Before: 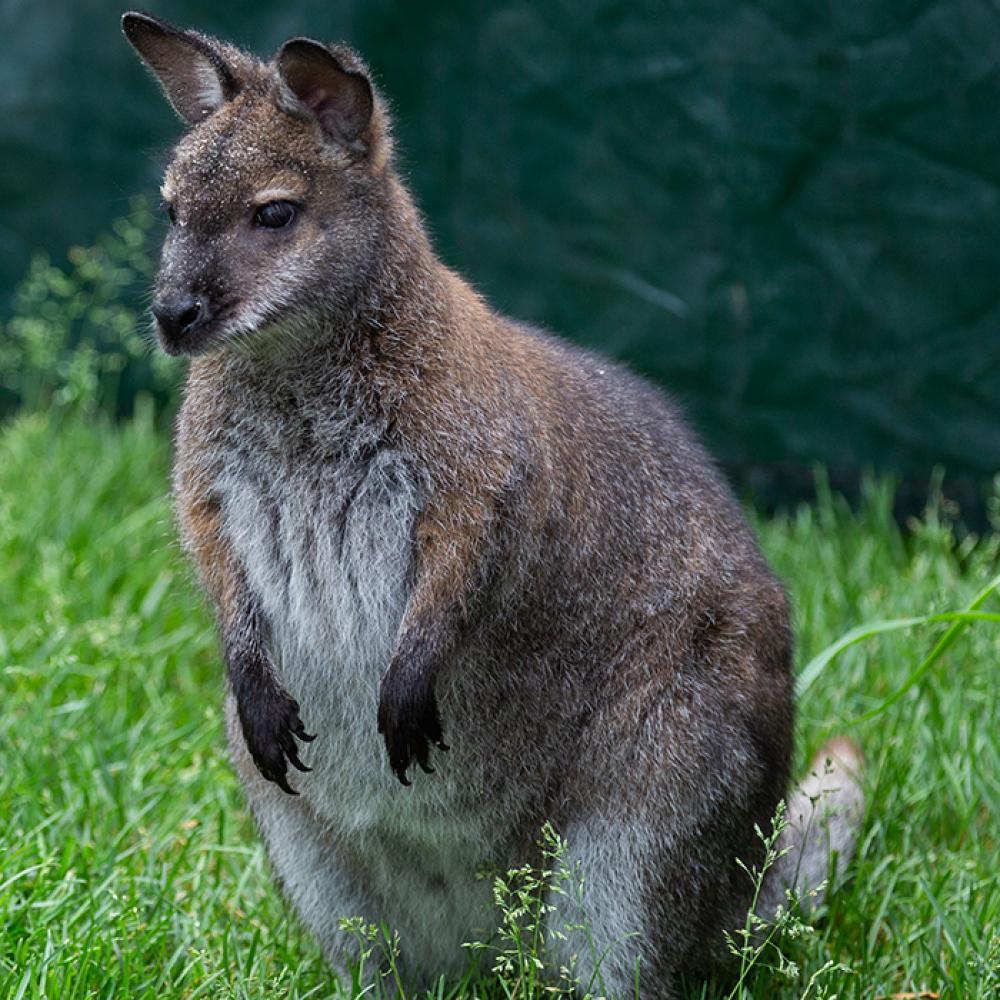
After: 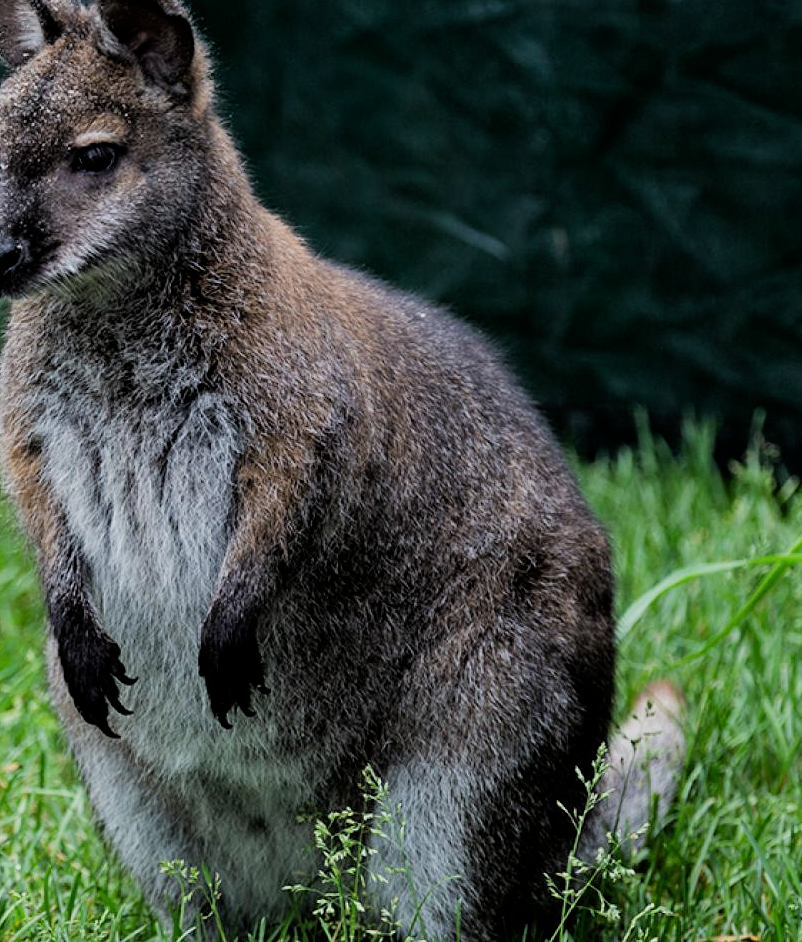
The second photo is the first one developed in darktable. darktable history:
filmic rgb: black relative exposure -5 EV, white relative exposure 3.5 EV, hardness 3.19, contrast 1.2, highlights saturation mix -50%
crop and rotate: left 17.959%, top 5.771%, right 1.742%
white balance: emerald 1
